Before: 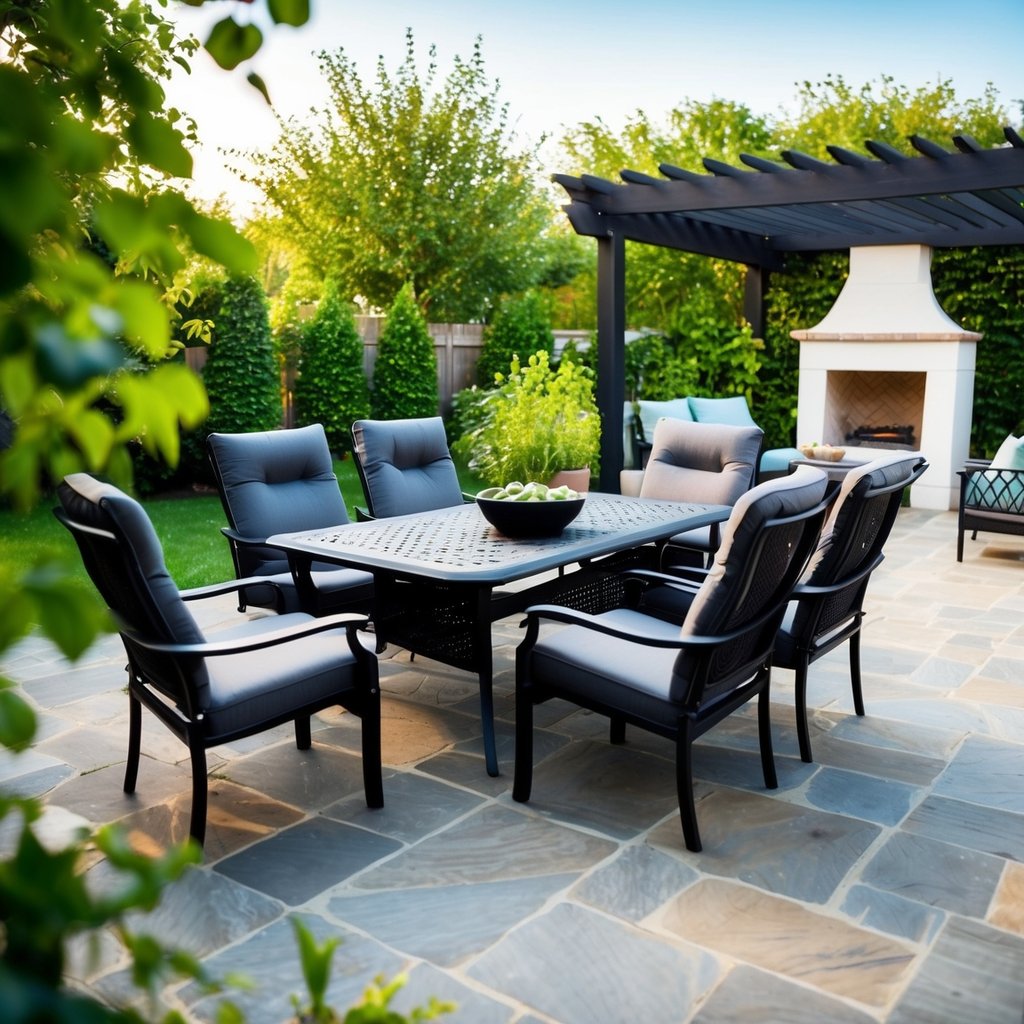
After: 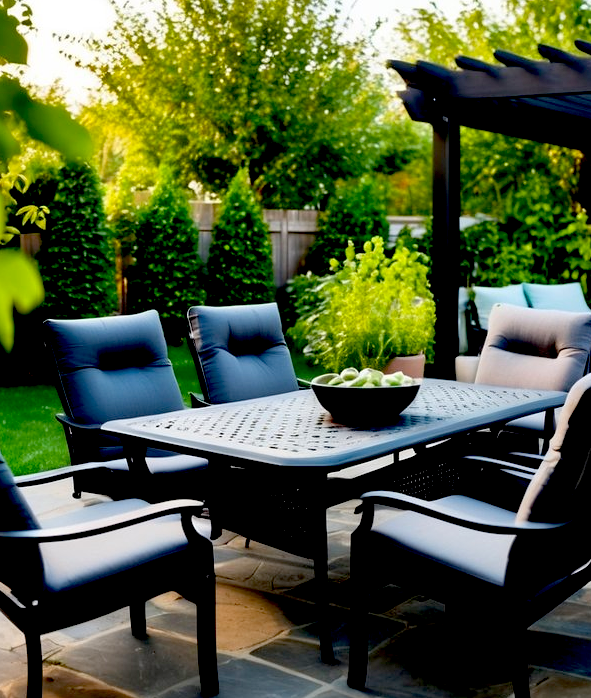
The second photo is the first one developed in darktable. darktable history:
exposure: black level correction 0.047, exposure 0.013 EV, compensate highlight preservation false
crop: left 16.202%, top 11.208%, right 26.045%, bottom 20.557%
